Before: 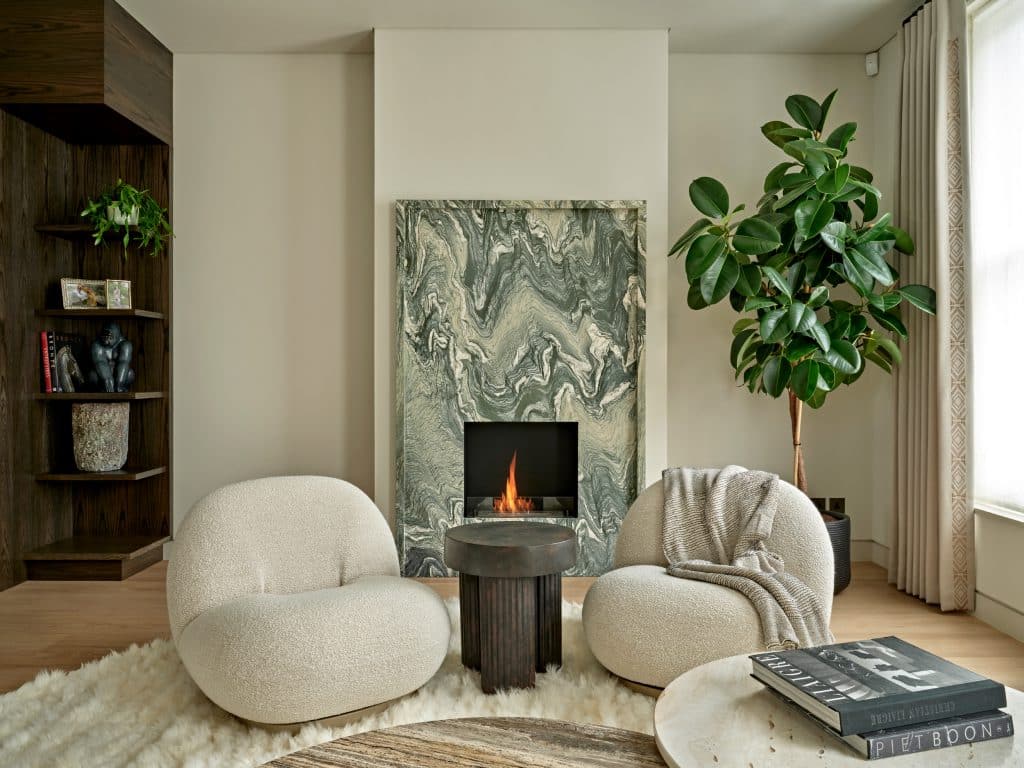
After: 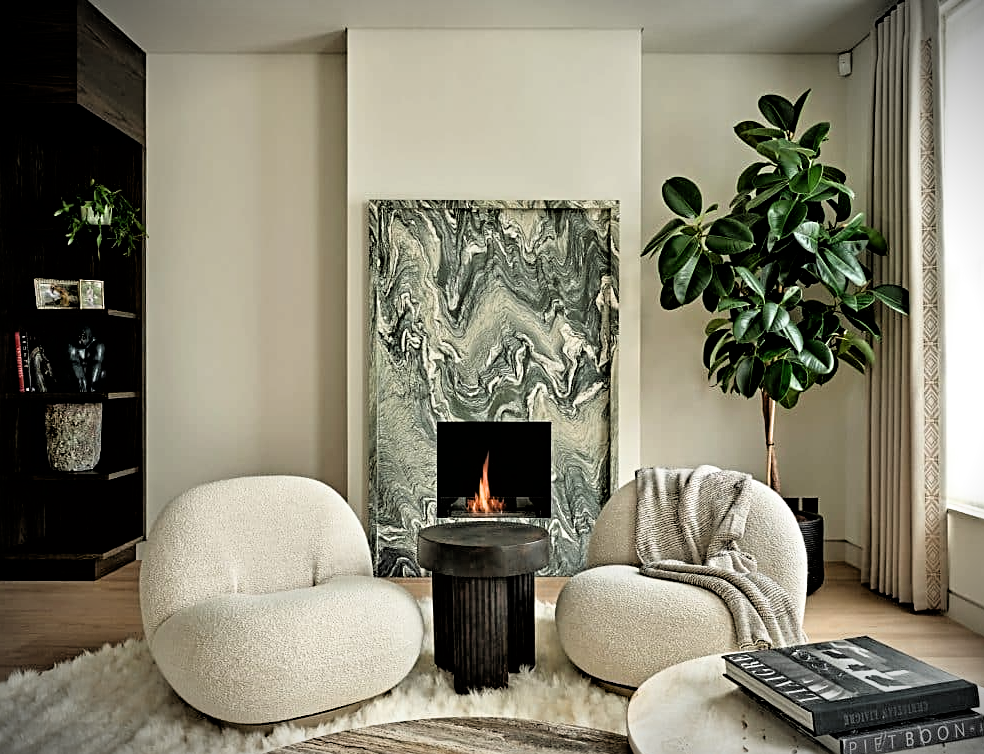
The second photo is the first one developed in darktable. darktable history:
sharpen: on, module defaults
filmic rgb: black relative exposure -3.66 EV, white relative exposure 2.44 EV, hardness 3.3
vignetting: fall-off start 100.61%, brightness -0.679, width/height ratio 1.323, unbound false
crop and rotate: left 2.658%, right 1.153%, bottom 1.766%
